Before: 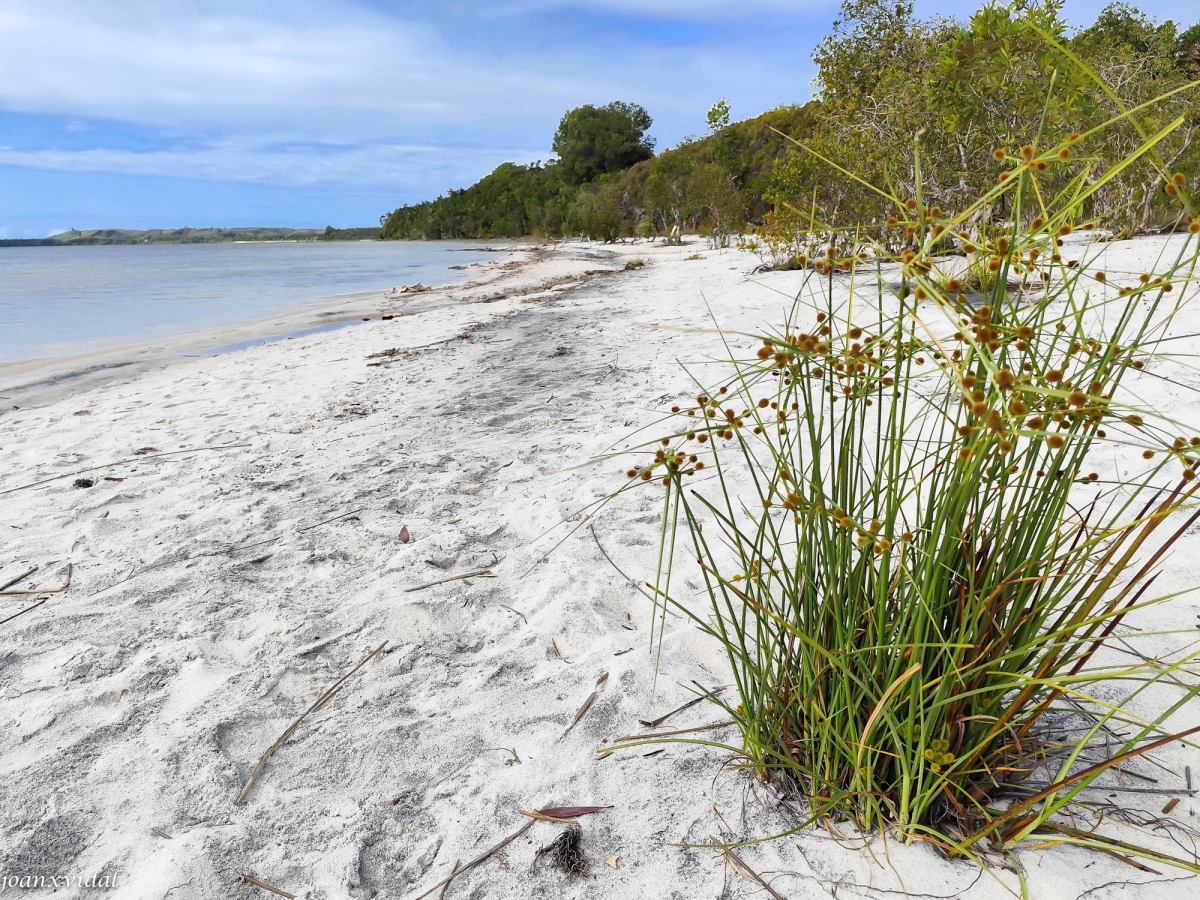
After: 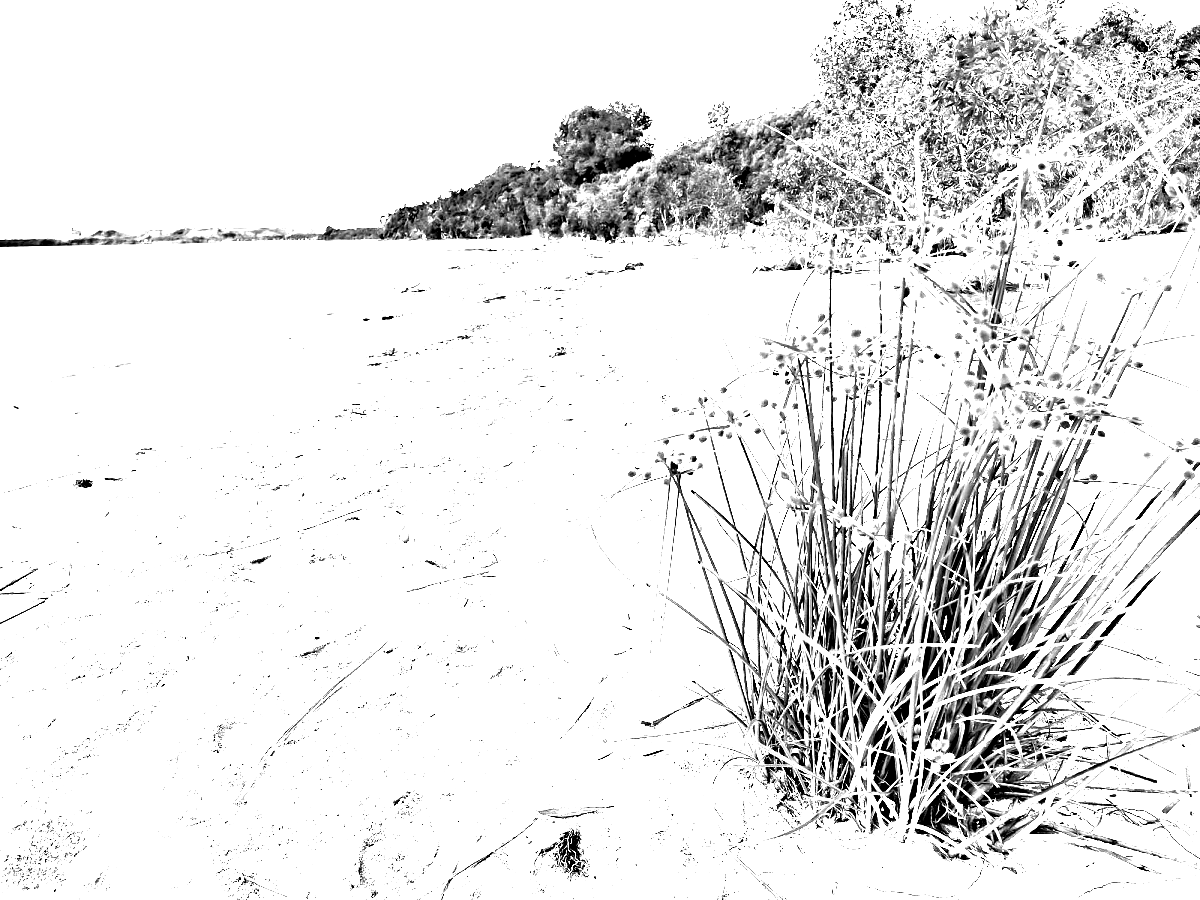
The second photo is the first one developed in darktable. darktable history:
exposure: exposure 1.5 EV, compensate highlight preservation false
white balance: red 3.316, blue 0.783
color correction: saturation 0.2
highpass: on, module defaults | blend: blend mode overlay, opacity 50%; mask: uniform (no mask)
